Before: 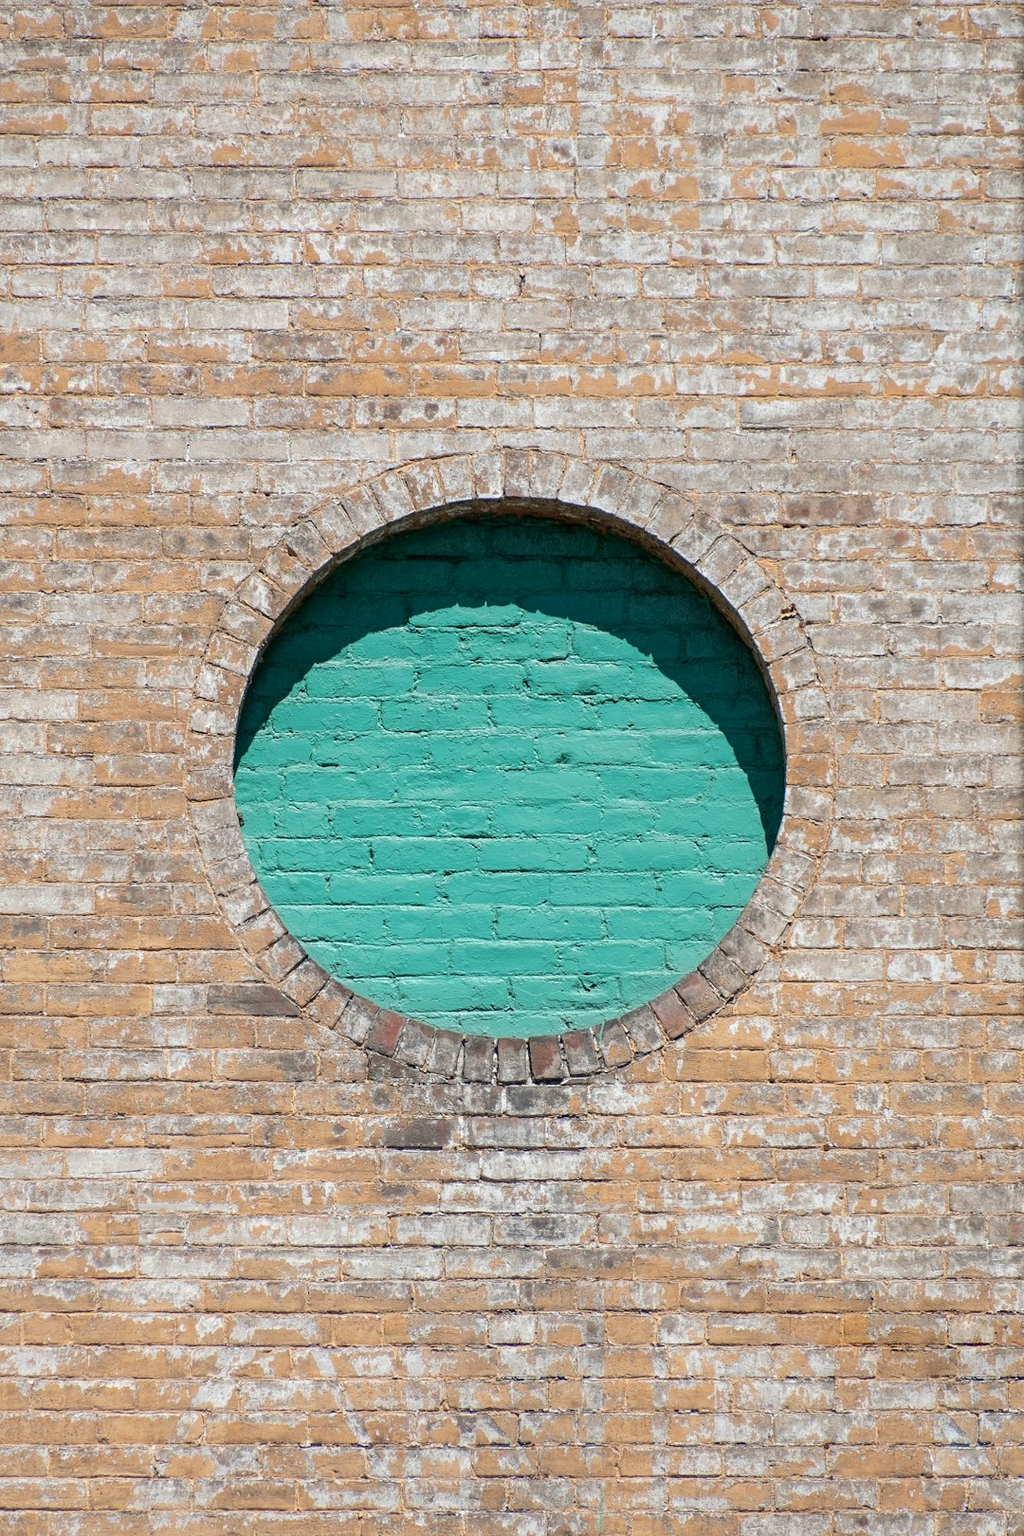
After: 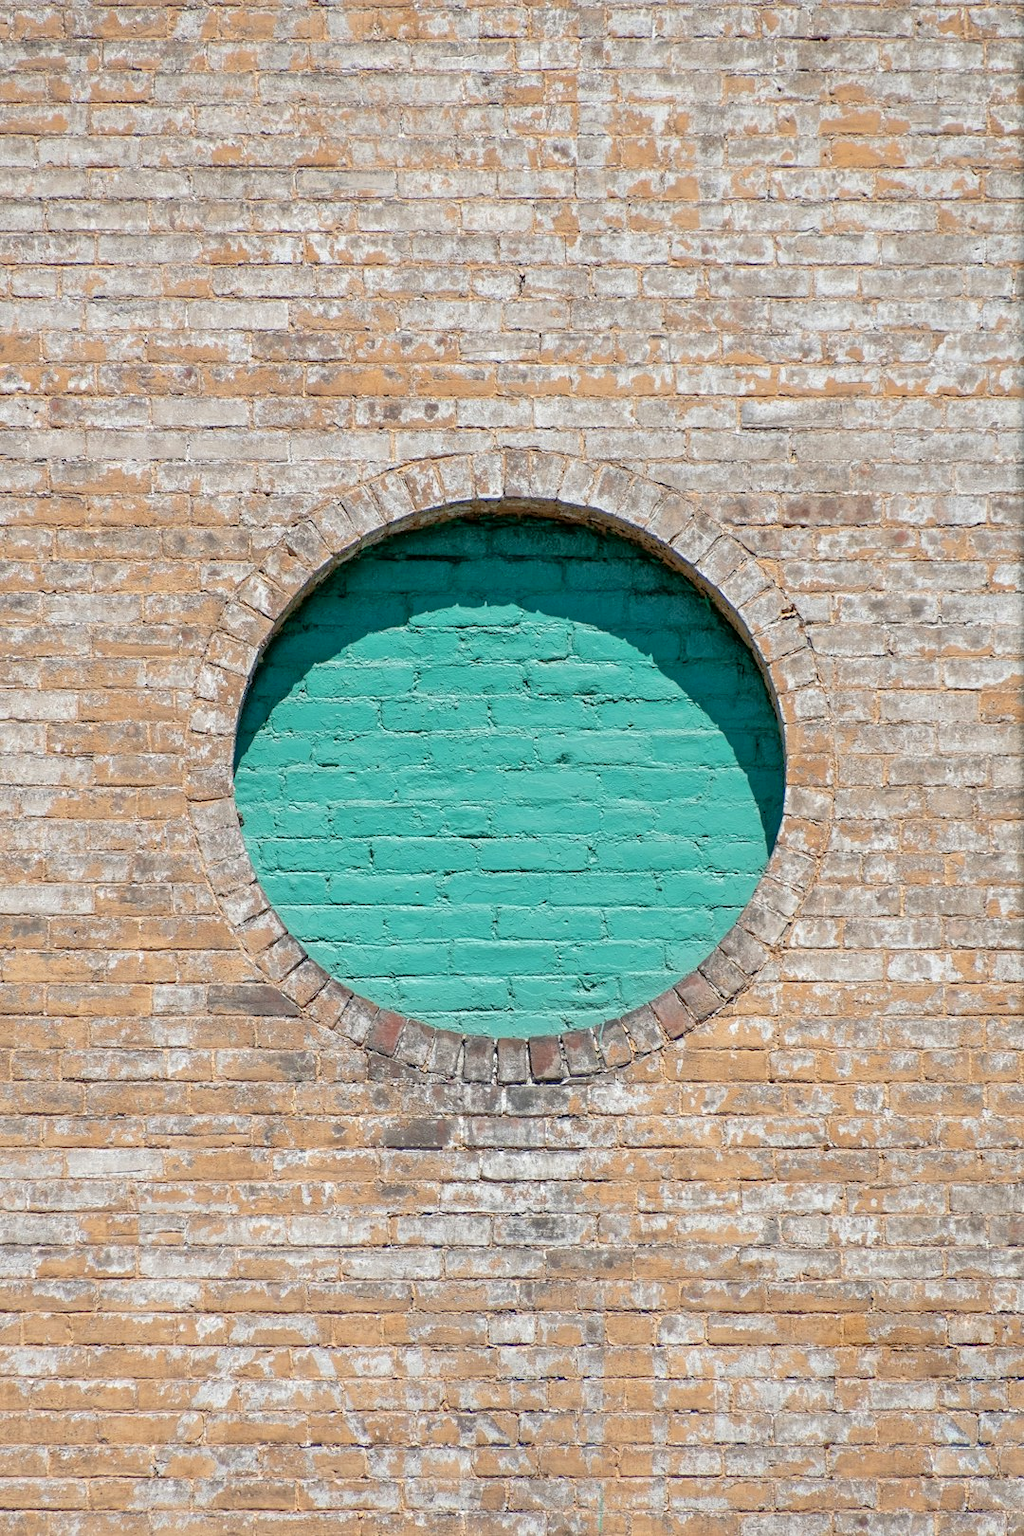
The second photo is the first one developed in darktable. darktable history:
tone equalizer: -7 EV 0.15 EV, -6 EV 0.569 EV, -5 EV 1.19 EV, -4 EV 1.33 EV, -3 EV 1.15 EV, -2 EV 0.6 EV, -1 EV 0.159 EV
exposure: black level correction 0.002, compensate highlight preservation false
